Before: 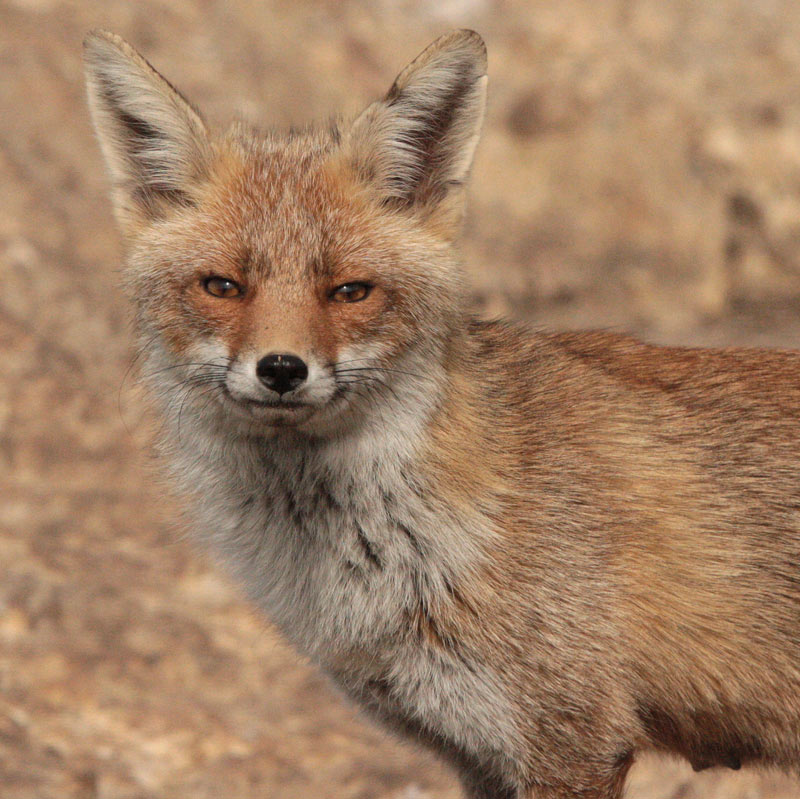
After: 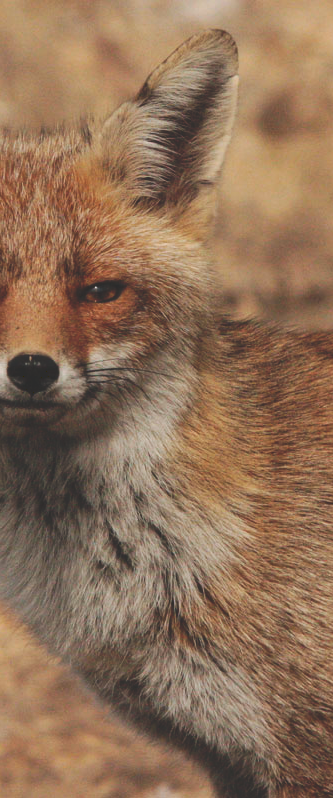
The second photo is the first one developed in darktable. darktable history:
exposure: exposure -0.492 EV, compensate highlight preservation false
crop: left 31.229%, right 27.105%
tone curve: curves: ch0 [(0, 0) (0.003, 0.169) (0.011, 0.173) (0.025, 0.177) (0.044, 0.184) (0.069, 0.191) (0.1, 0.199) (0.136, 0.206) (0.177, 0.221) (0.224, 0.248) (0.277, 0.284) (0.335, 0.344) (0.399, 0.413) (0.468, 0.497) (0.543, 0.594) (0.623, 0.691) (0.709, 0.779) (0.801, 0.868) (0.898, 0.931) (1, 1)], preserve colors none
